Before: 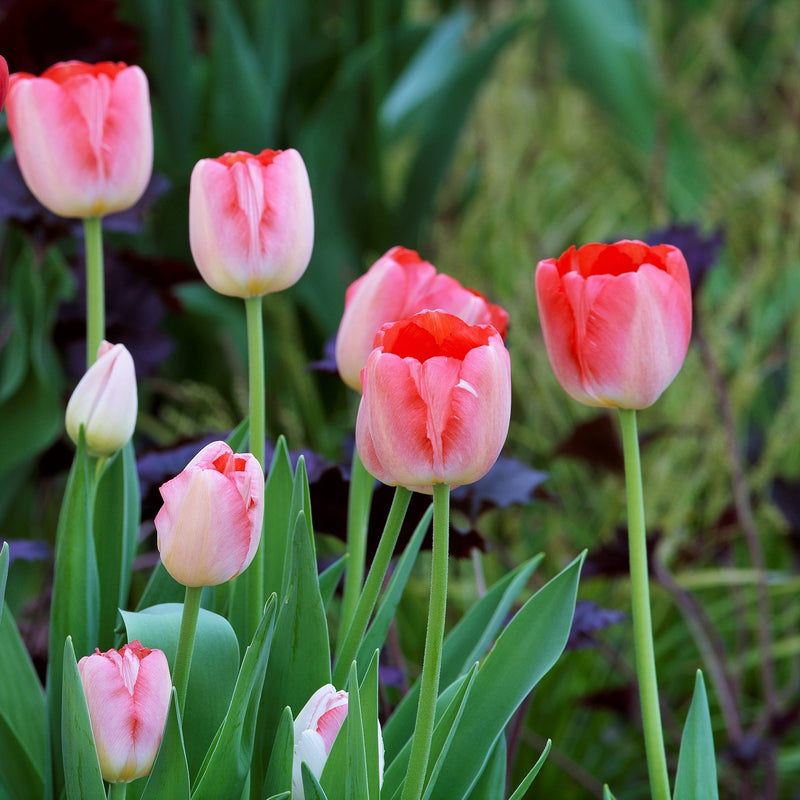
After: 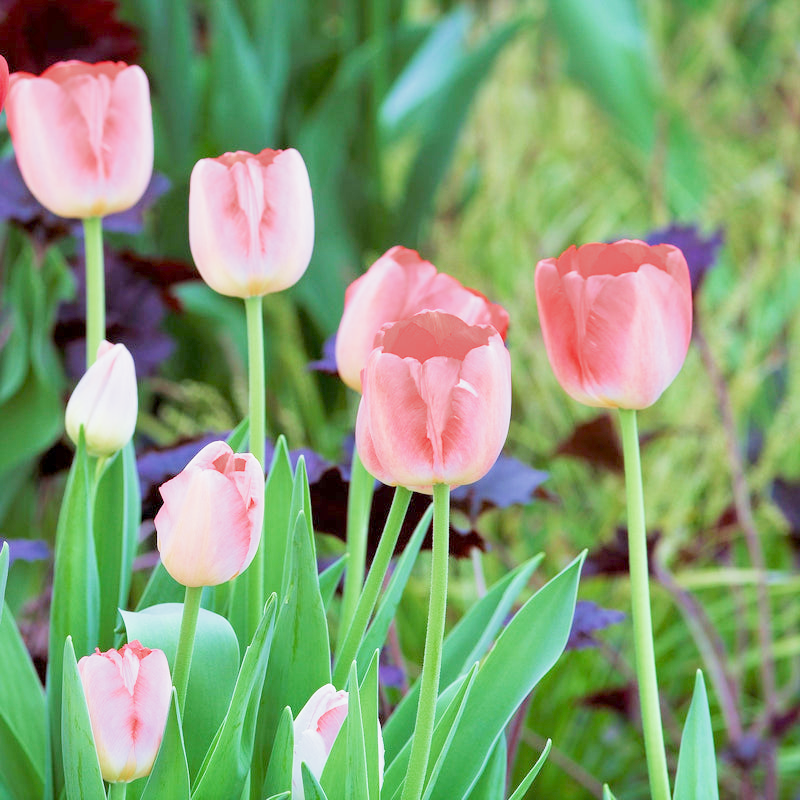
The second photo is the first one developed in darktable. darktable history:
filmic rgb: middle gray luminance 4.29%, black relative exposure -13 EV, white relative exposure 5 EV, threshold 6 EV, target black luminance 0%, hardness 5.19, latitude 59.69%, contrast 0.767, highlights saturation mix 5%, shadows ↔ highlights balance 25.95%, add noise in highlights 0, color science v3 (2019), use custom middle-gray values true, iterations of high-quality reconstruction 0, contrast in highlights soft, enable highlight reconstruction true
tone equalizer: on, module defaults
